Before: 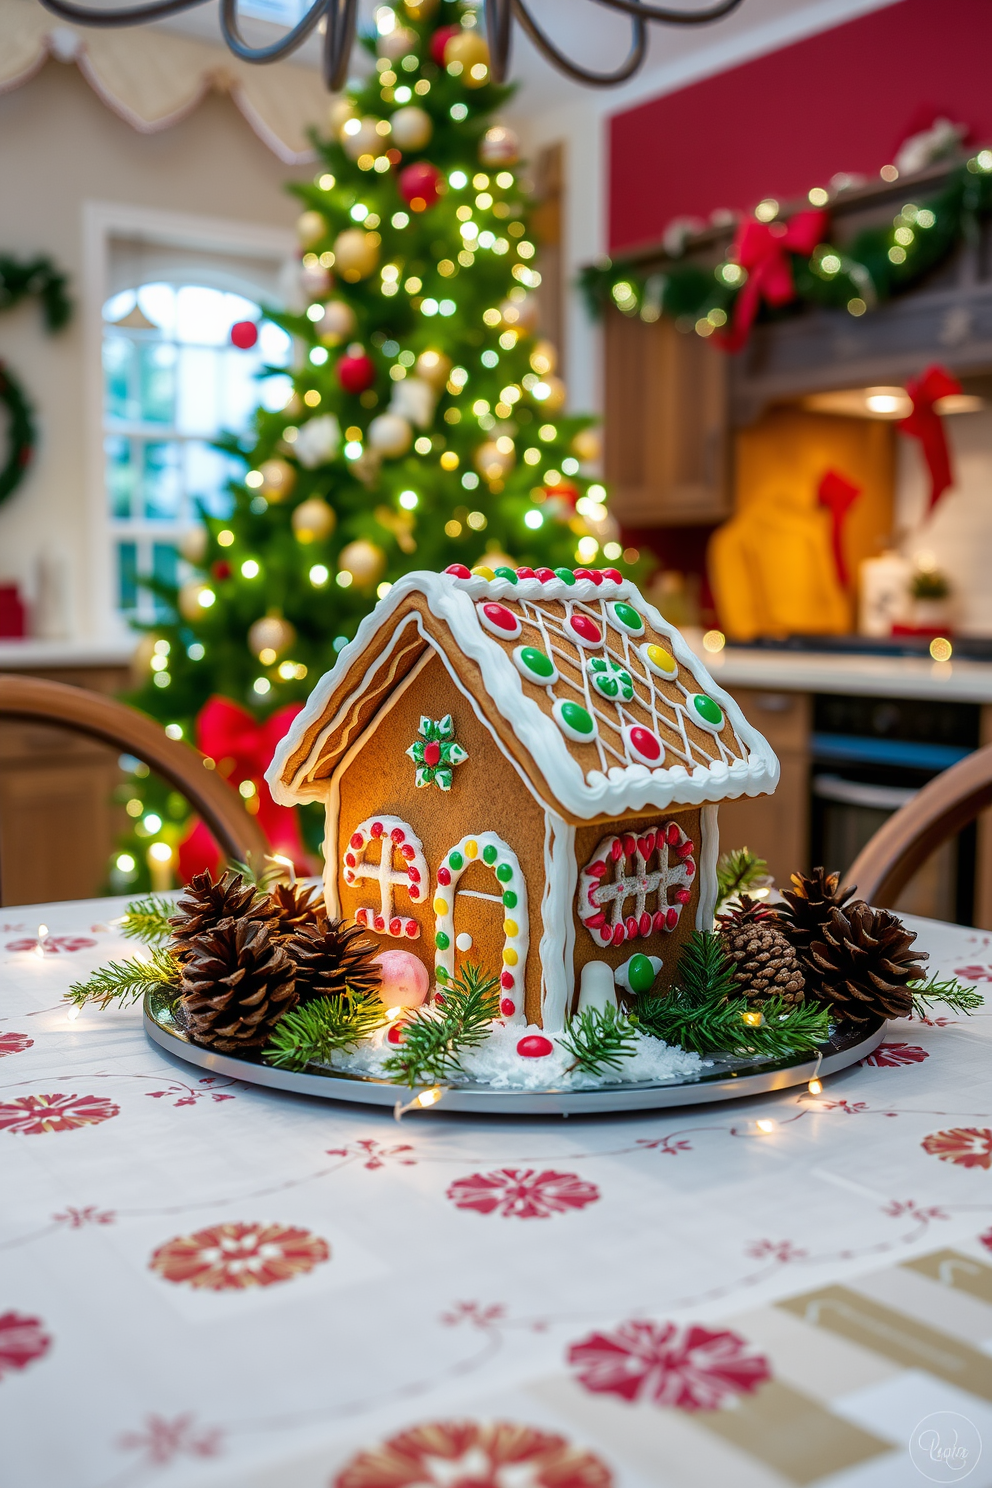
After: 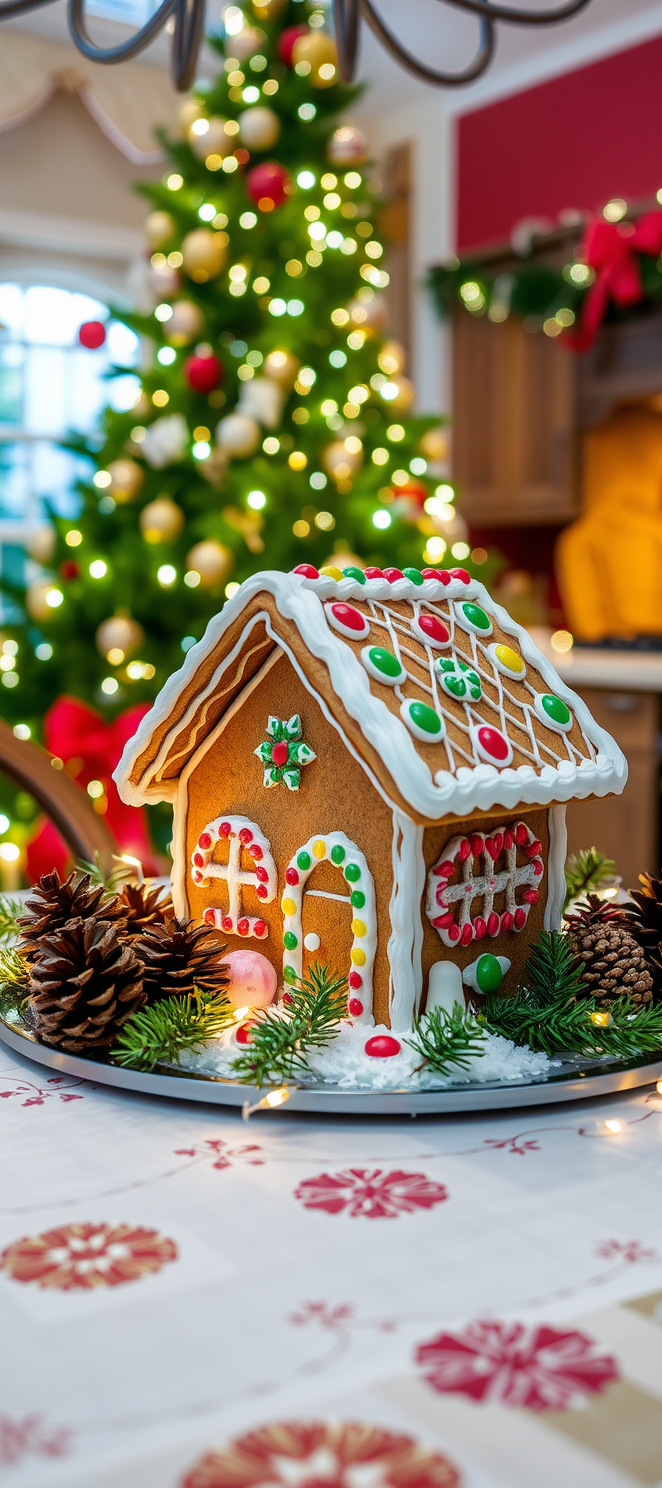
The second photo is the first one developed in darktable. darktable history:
crop: left 15.42%, right 17.792%
